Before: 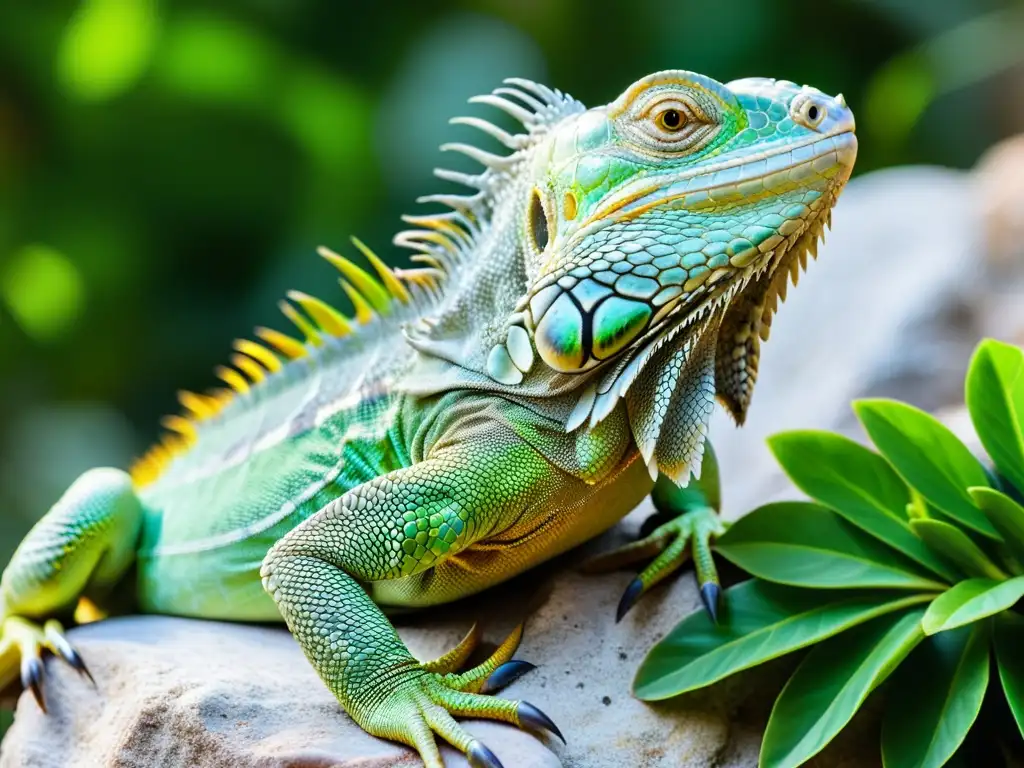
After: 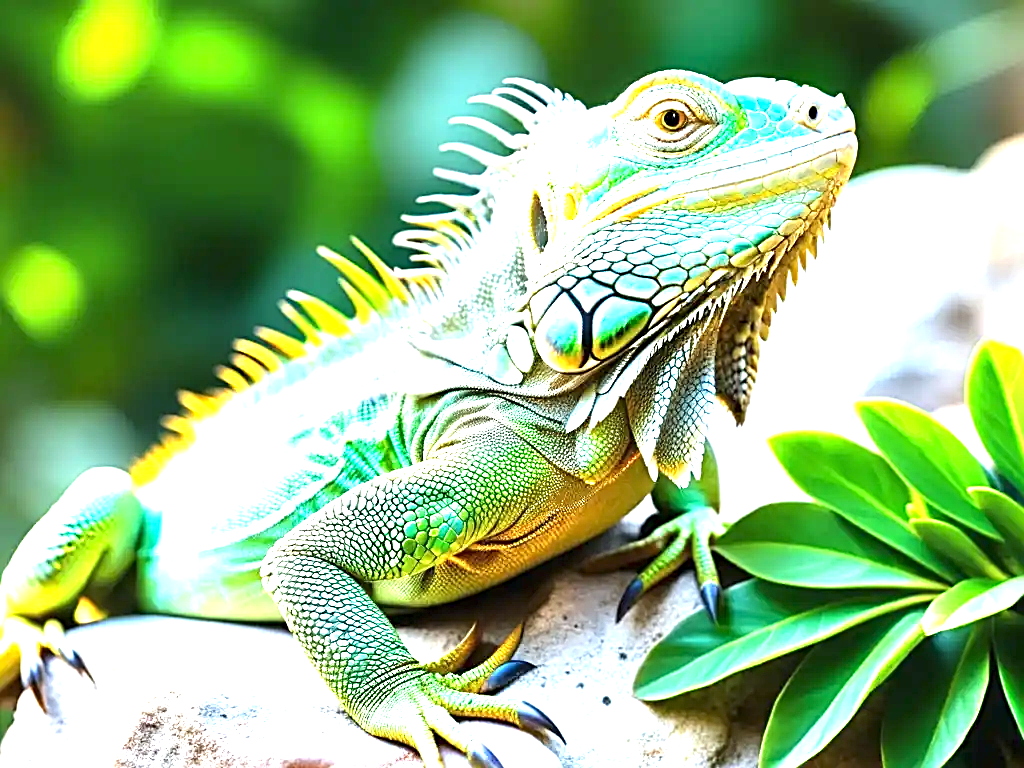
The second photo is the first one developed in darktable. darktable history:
sharpen: radius 2.537, amount 0.618
exposure: black level correction 0, exposure 1.671 EV, compensate highlight preservation false
